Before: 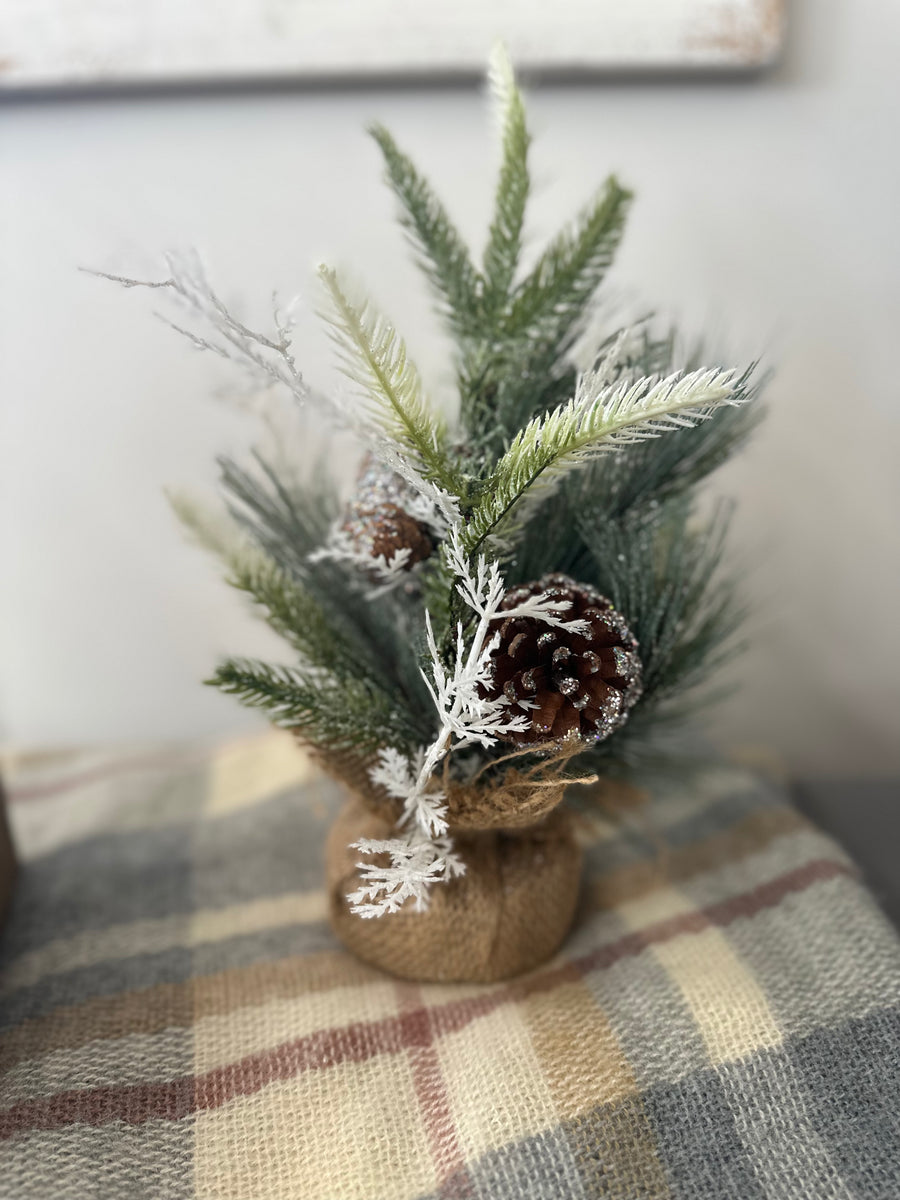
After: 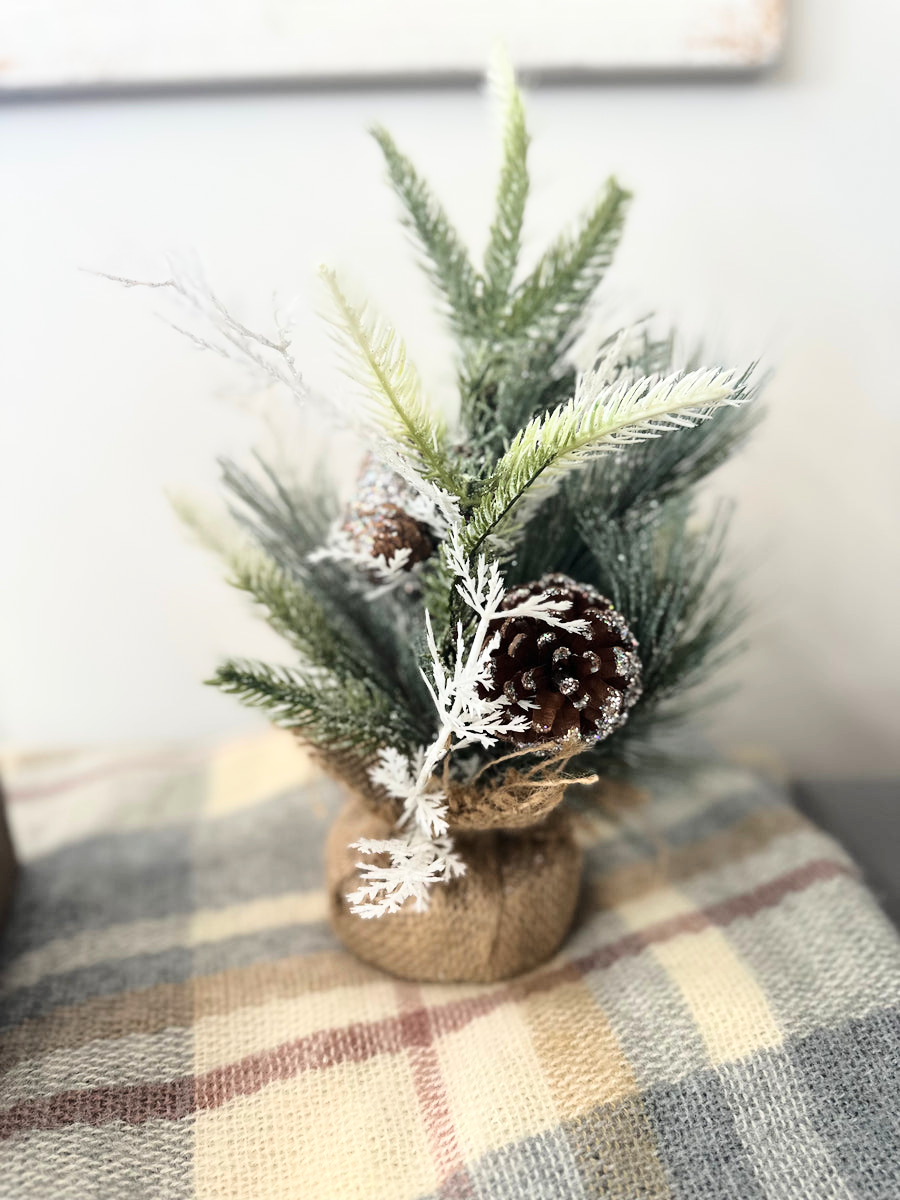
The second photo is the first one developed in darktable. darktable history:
contrast brightness saturation: saturation -0.1
base curve: curves: ch0 [(0, 0) (0.028, 0.03) (0.121, 0.232) (0.46, 0.748) (0.859, 0.968) (1, 1)]
